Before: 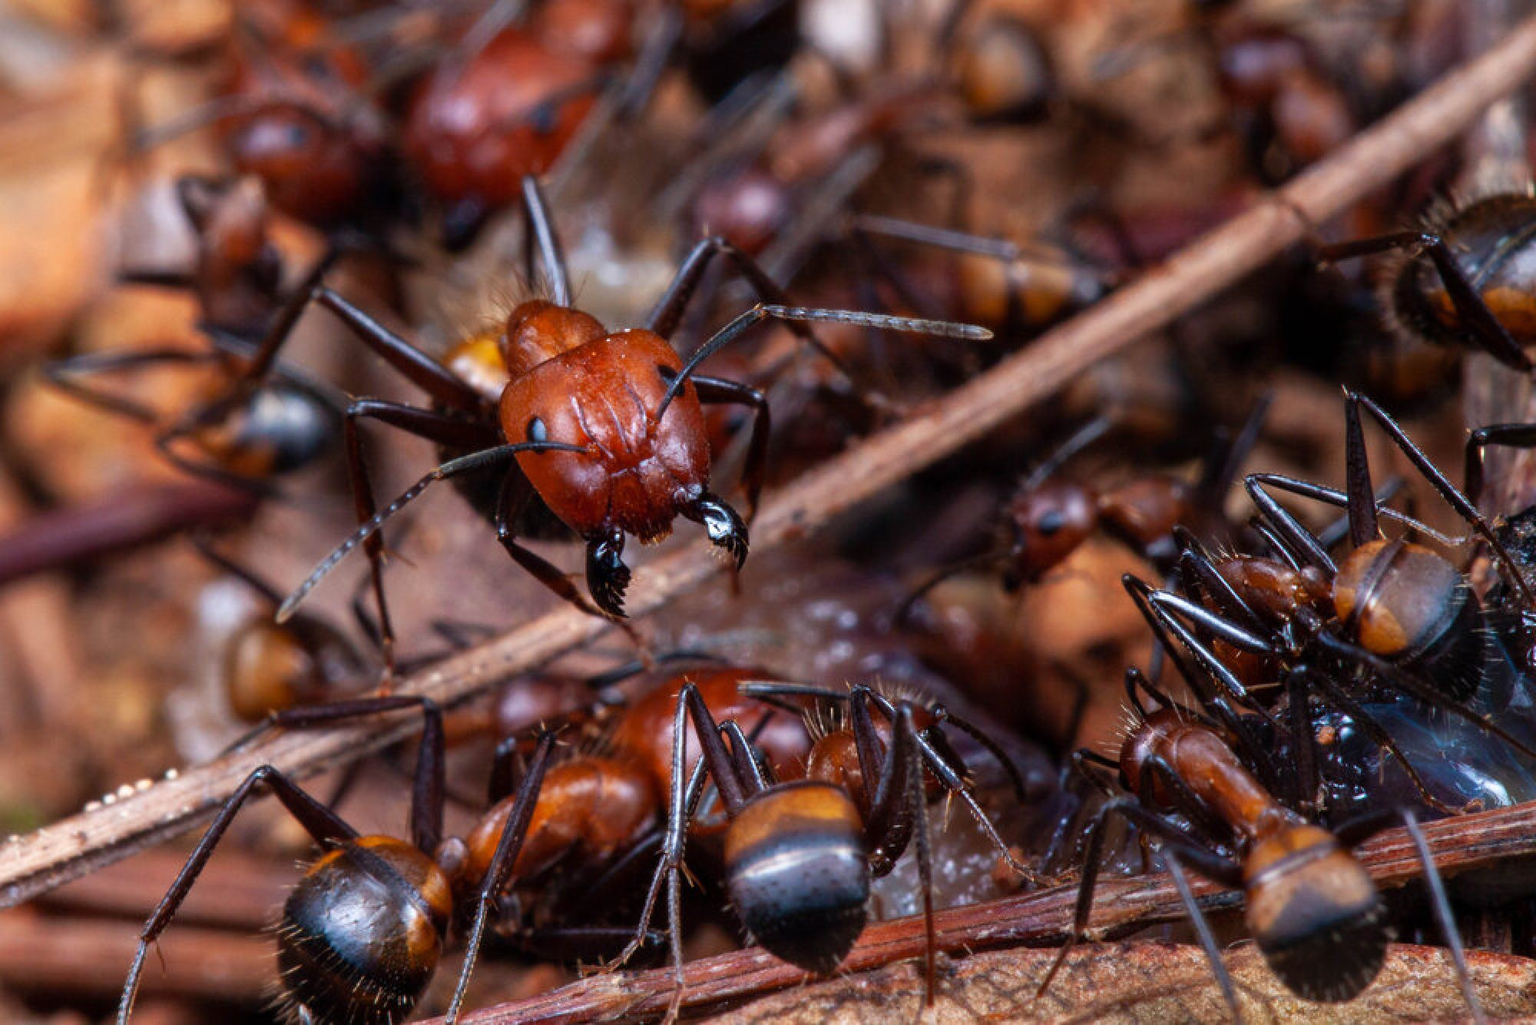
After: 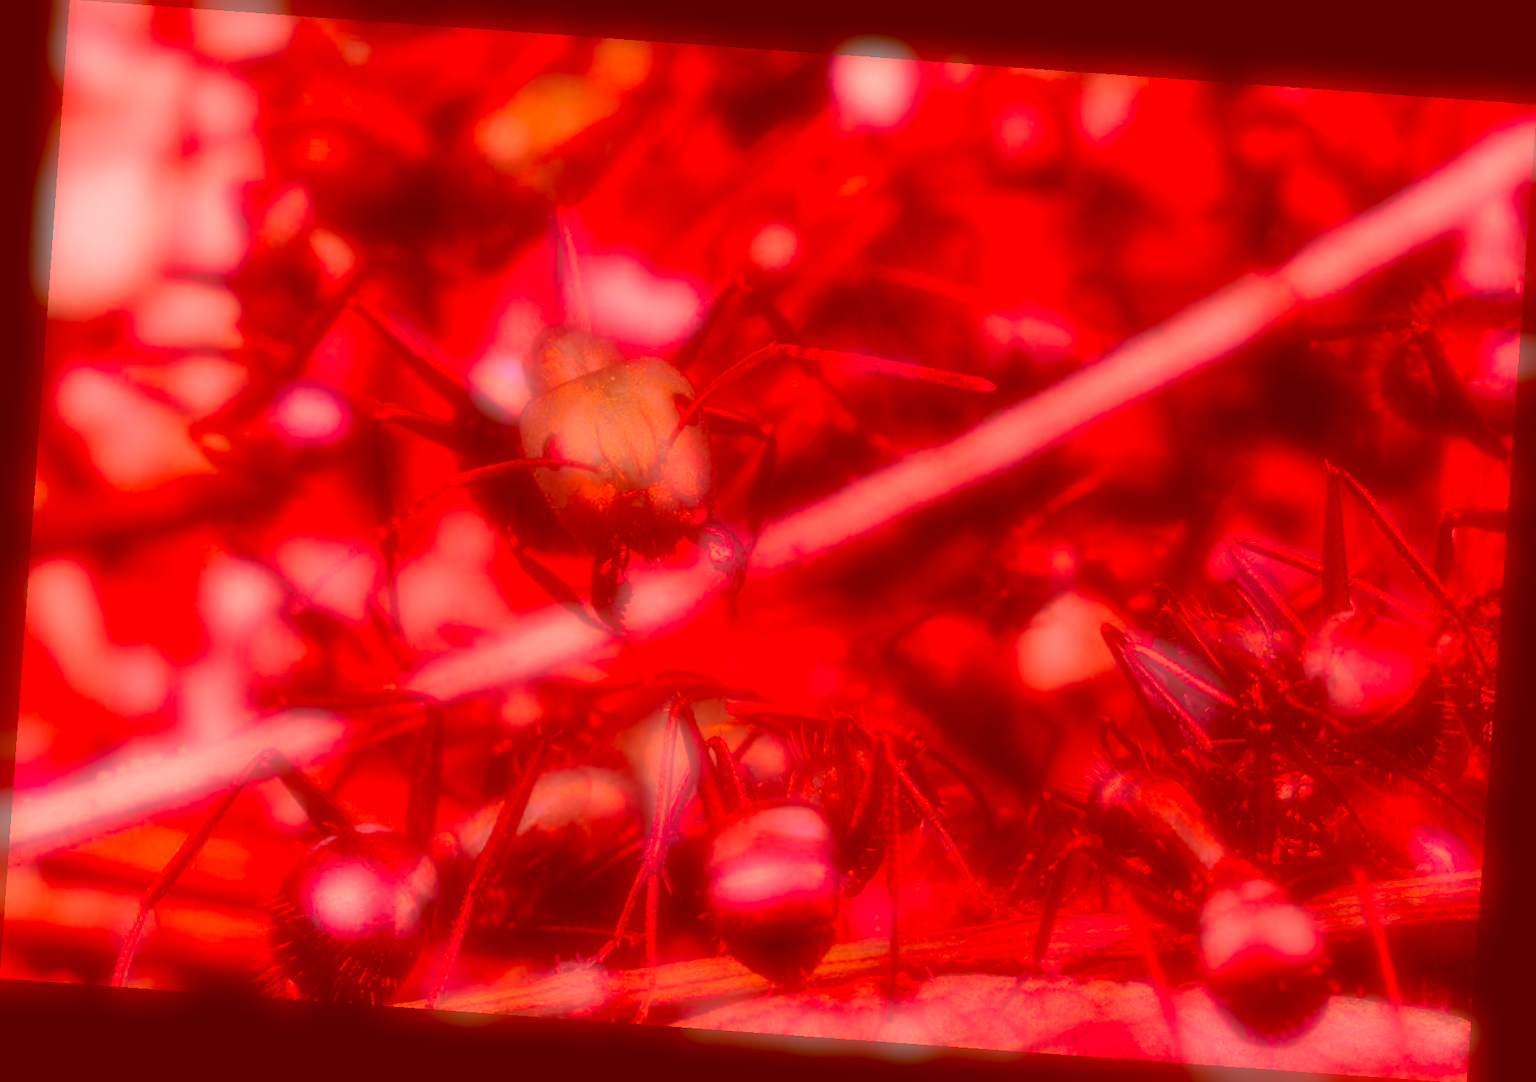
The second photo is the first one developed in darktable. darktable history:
rotate and perspective: rotation 4.1°, automatic cropping off
color correction: highlights a* -39.68, highlights b* -40, shadows a* -40, shadows b* -40, saturation -3
contrast brightness saturation: brightness 0.18, saturation -0.5
soften: on, module defaults
